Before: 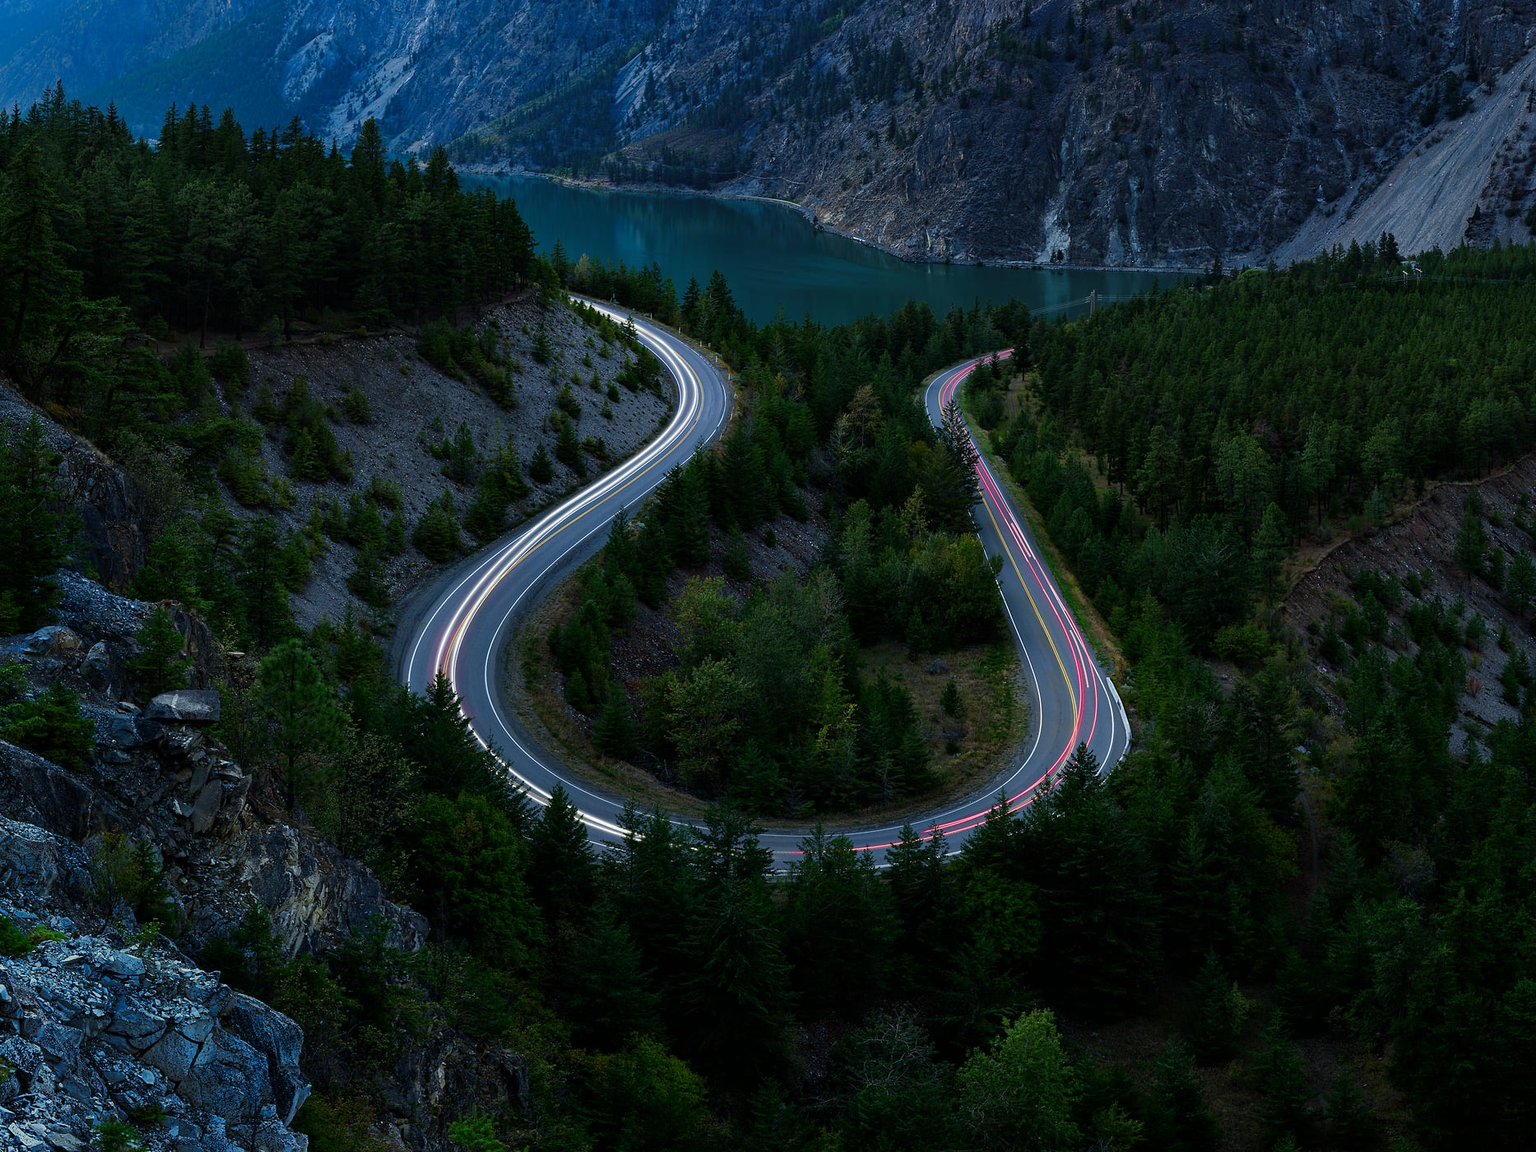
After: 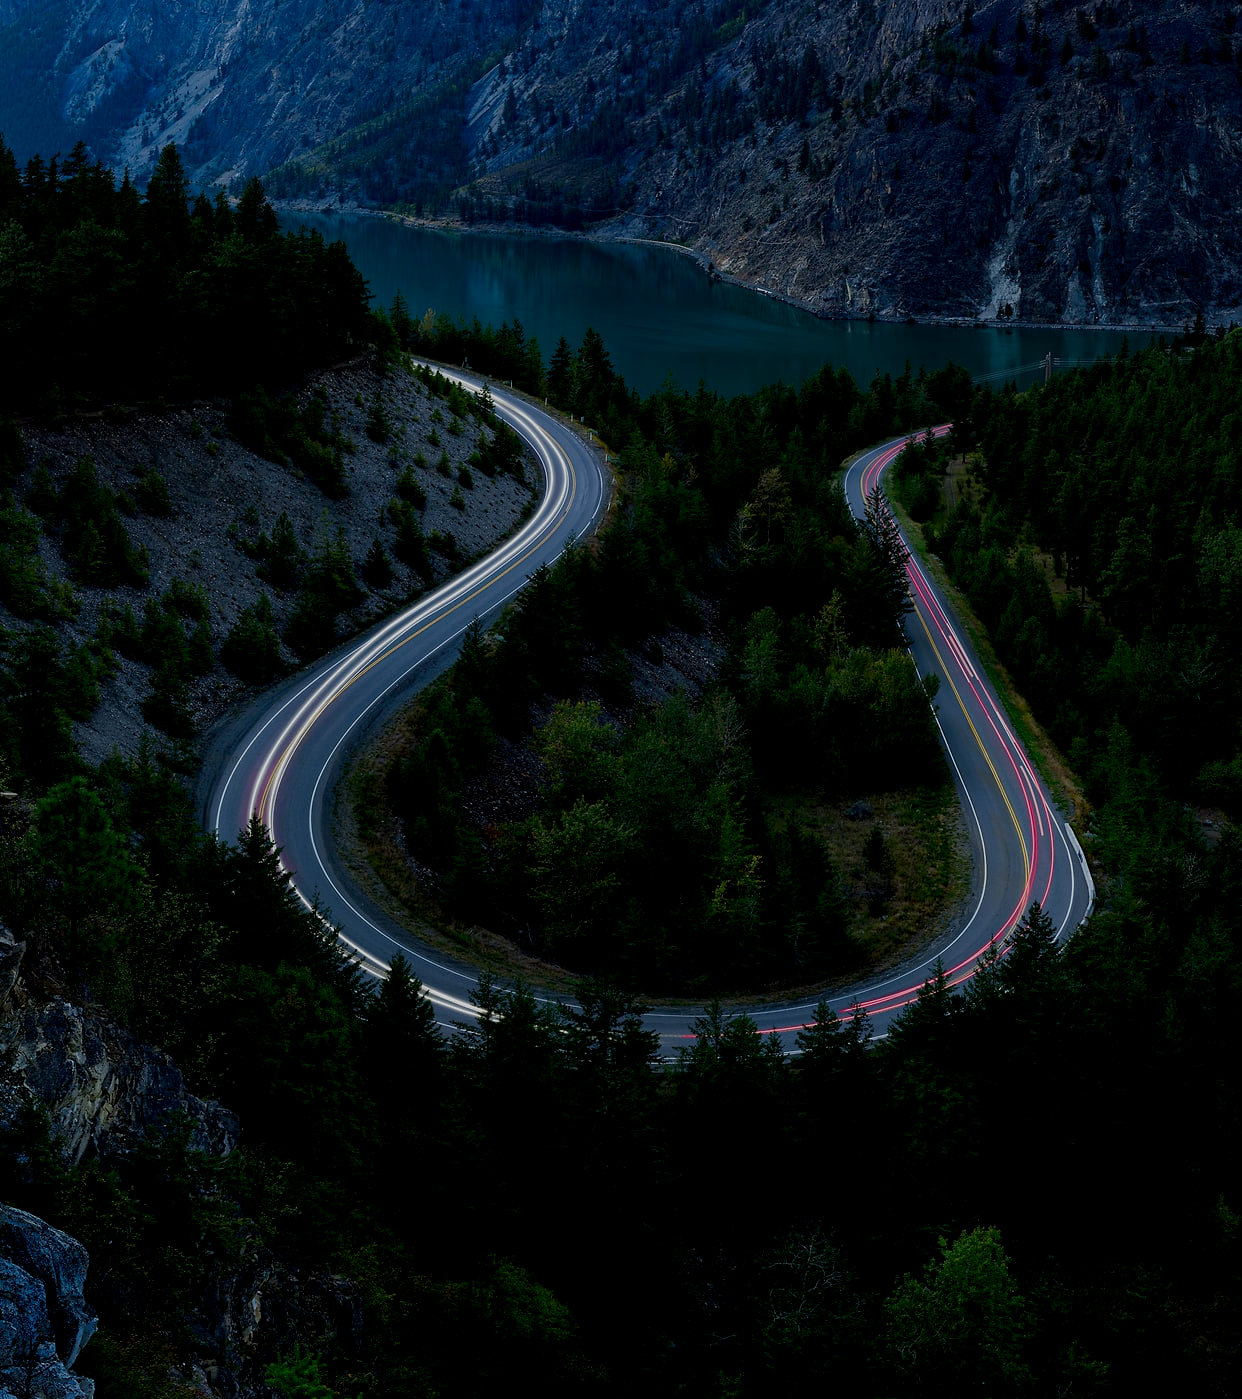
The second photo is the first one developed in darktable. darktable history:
exposure: black level correction 0.009, exposure -0.659 EV, compensate highlight preservation false
crop and rotate: left 15.017%, right 18.448%
